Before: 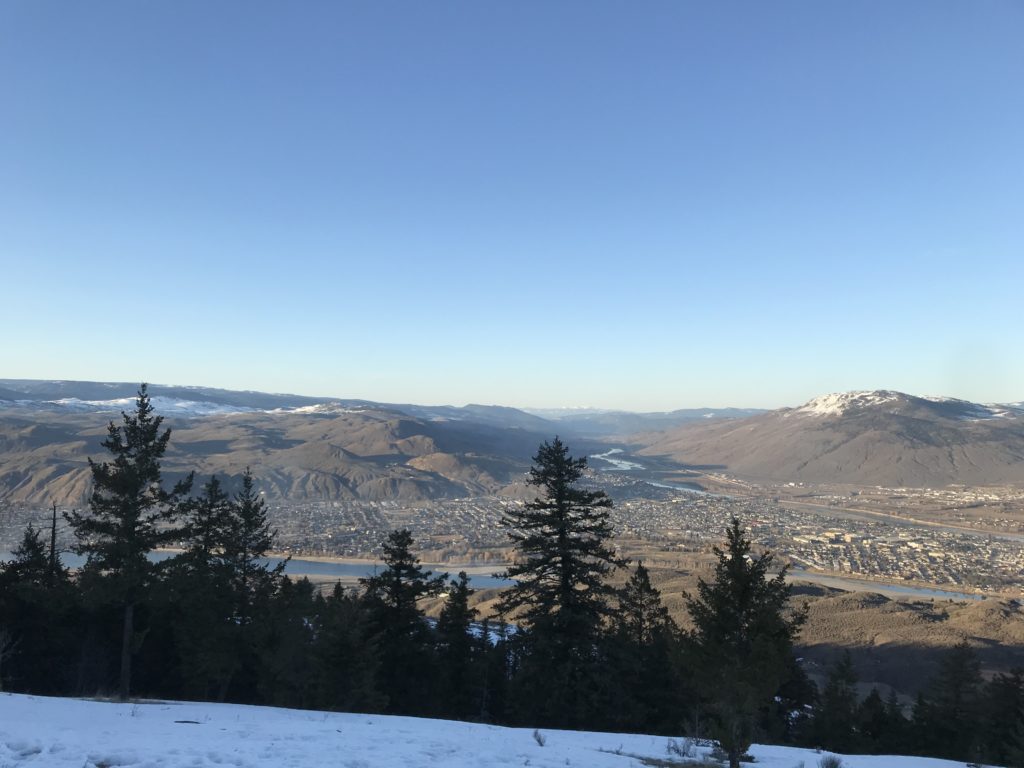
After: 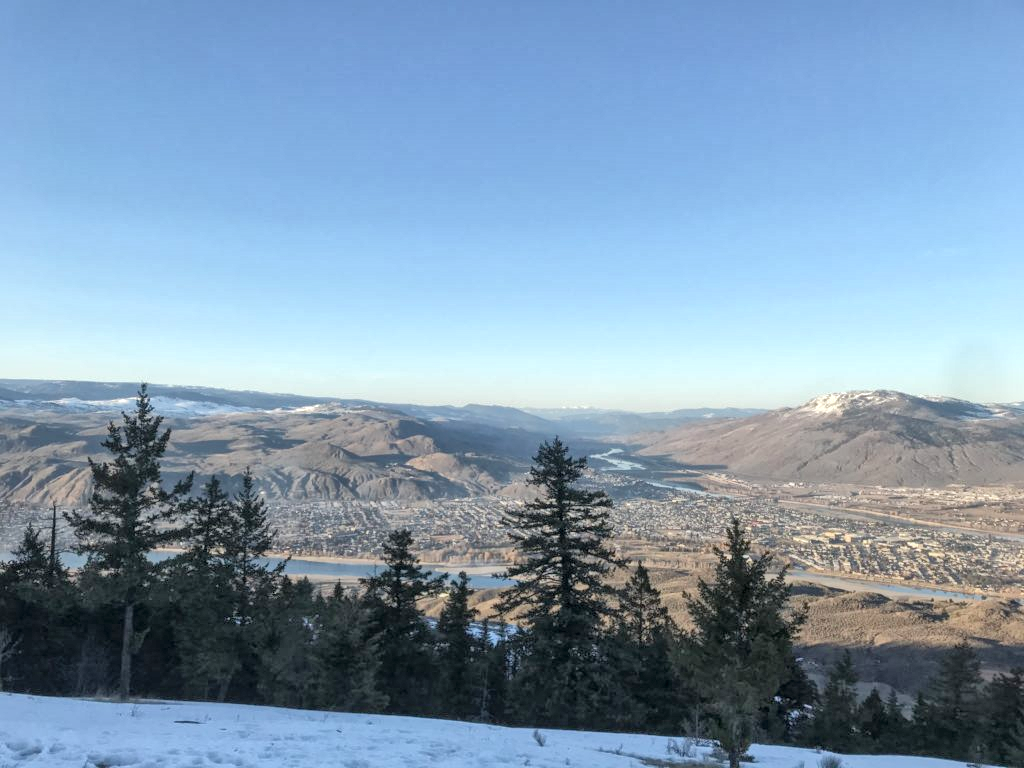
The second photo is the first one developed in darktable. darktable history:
global tonemap: drago (1, 100), detail 1
local contrast: on, module defaults
tone equalizer: -8 EV 0.25 EV, -7 EV 0.417 EV, -6 EV 0.417 EV, -5 EV 0.25 EV, -3 EV -0.25 EV, -2 EV -0.417 EV, -1 EV -0.417 EV, +0 EV -0.25 EV, edges refinement/feathering 500, mask exposure compensation -1.57 EV, preserve details guided filter
